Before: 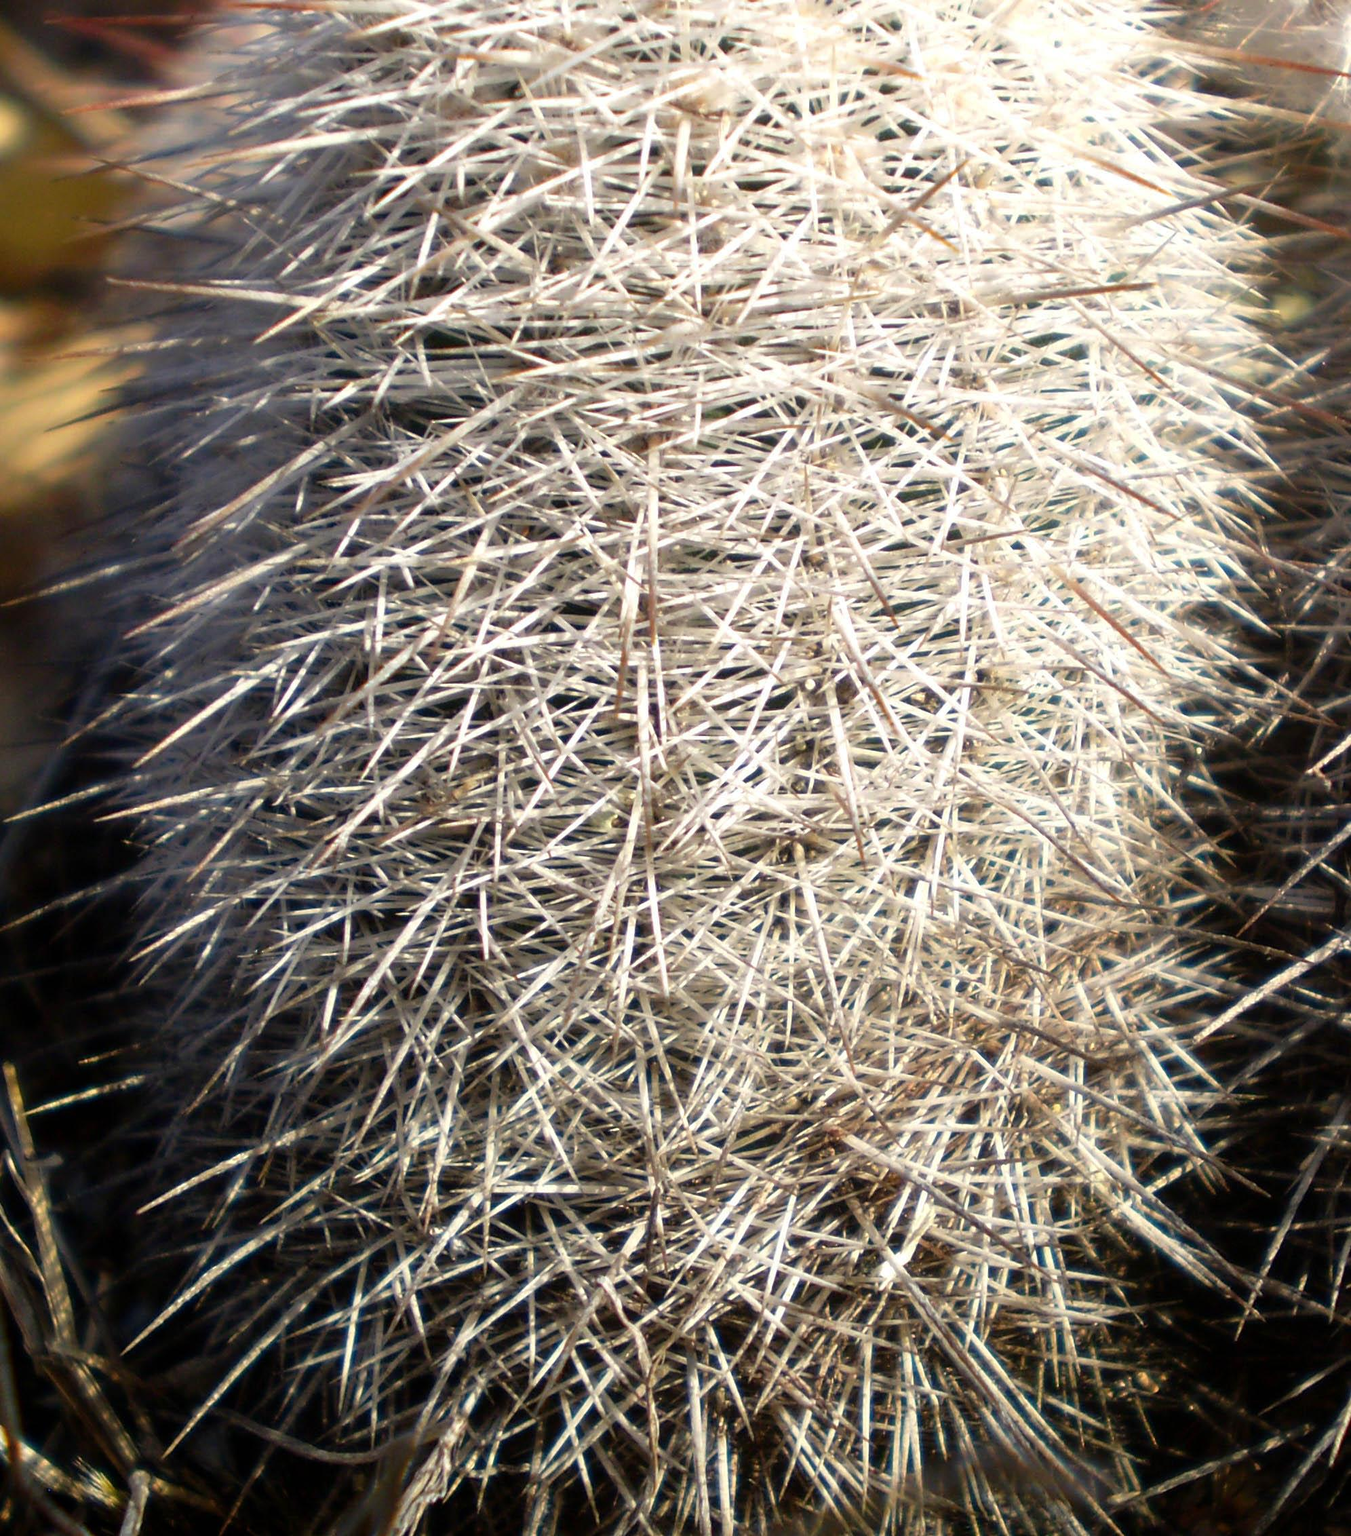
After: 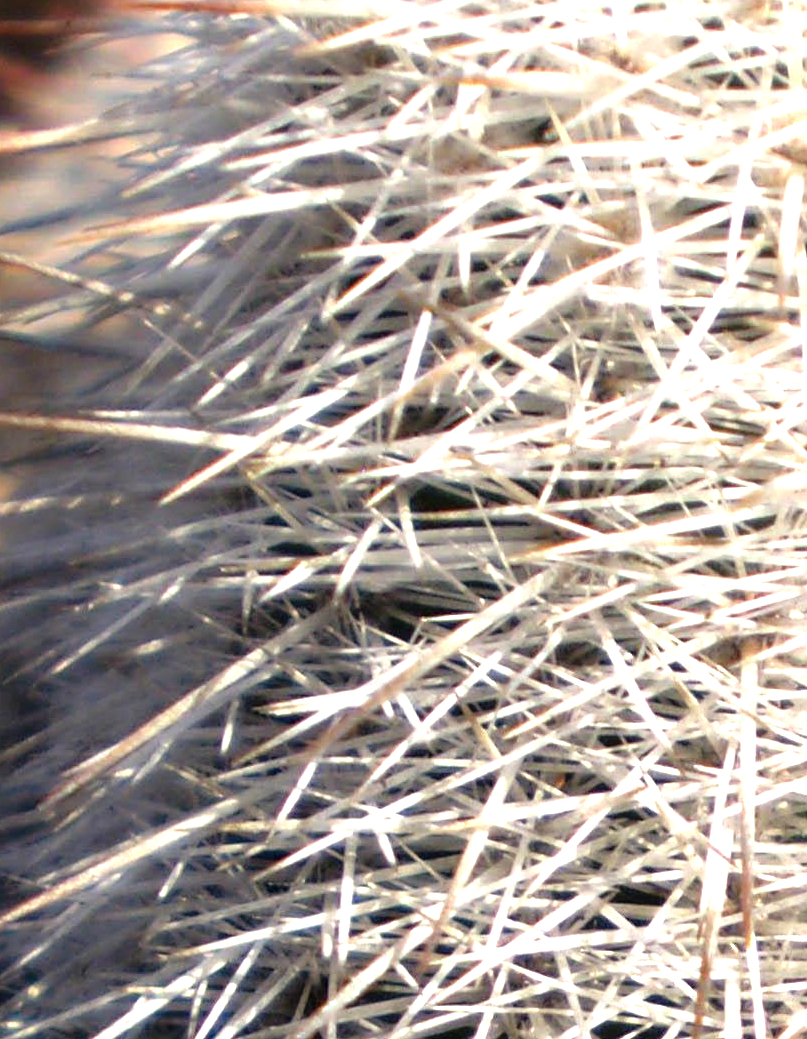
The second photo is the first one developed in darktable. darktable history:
crop and rotate: left 10.846%, top 0.098%, right 48.623%, bottom 53.967%
tone equalizer: -8 EV -0.724 EV, -7 EV -0.728 EV, -6 EV -0.593 EV, -5 EV -0.377 EV, -3 EV 0.382 EV, -2 EV 0.6 EV, -1 EV 0.689 EV, +0 EV 0.778 EV
